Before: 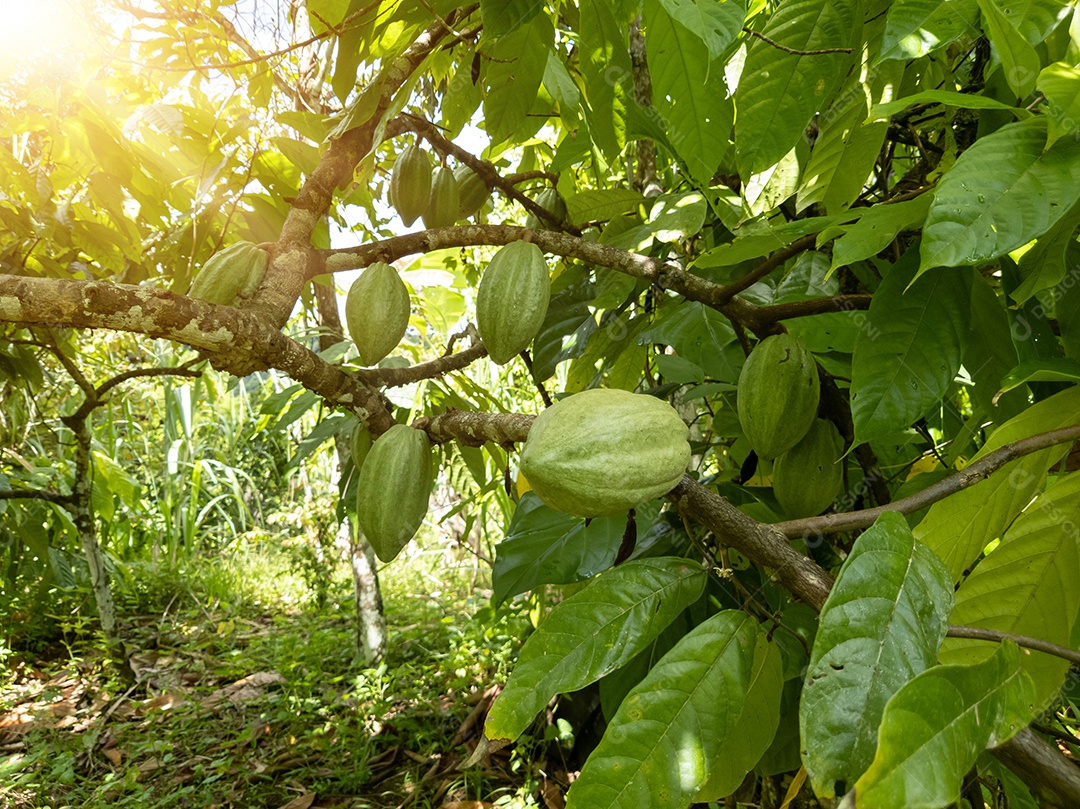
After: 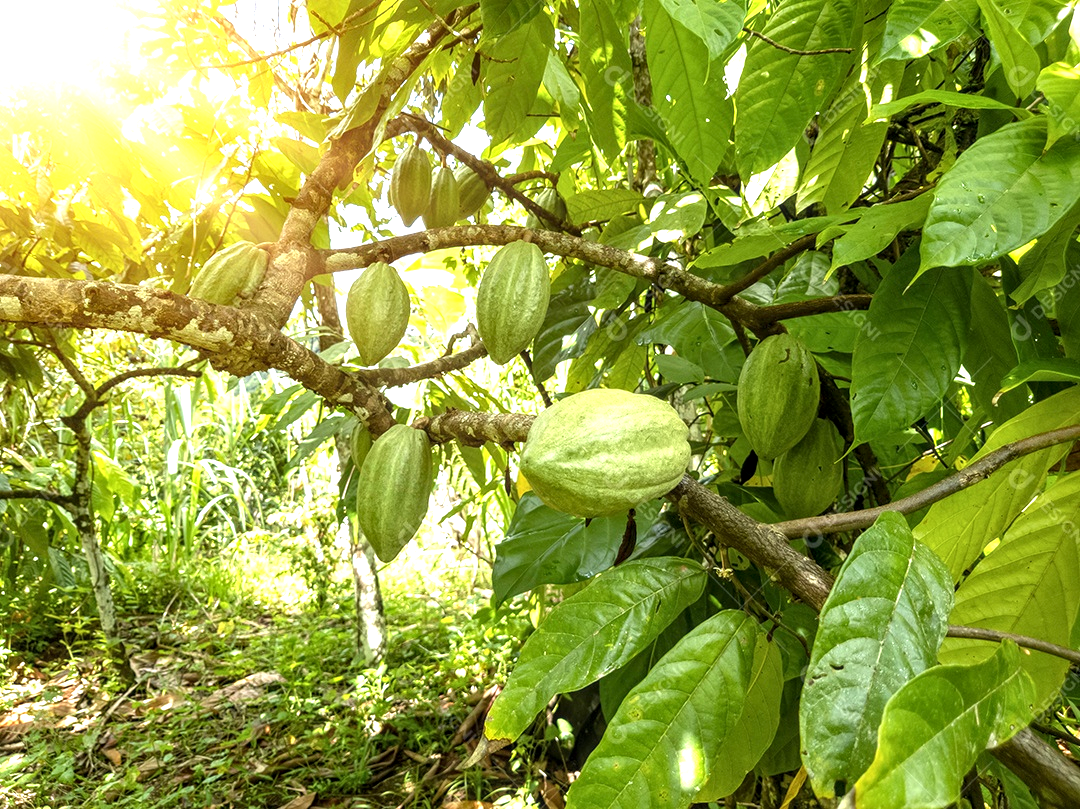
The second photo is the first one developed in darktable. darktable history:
exposure: black level correction 0, exposure 0.899 EV, compensate exposure bias true, compensate highlight preservation false
tone equalizer: edges refinement/feathering 500, mask exposure compensation -1.57 EV, preserve details no
local contrast: detail 130%
